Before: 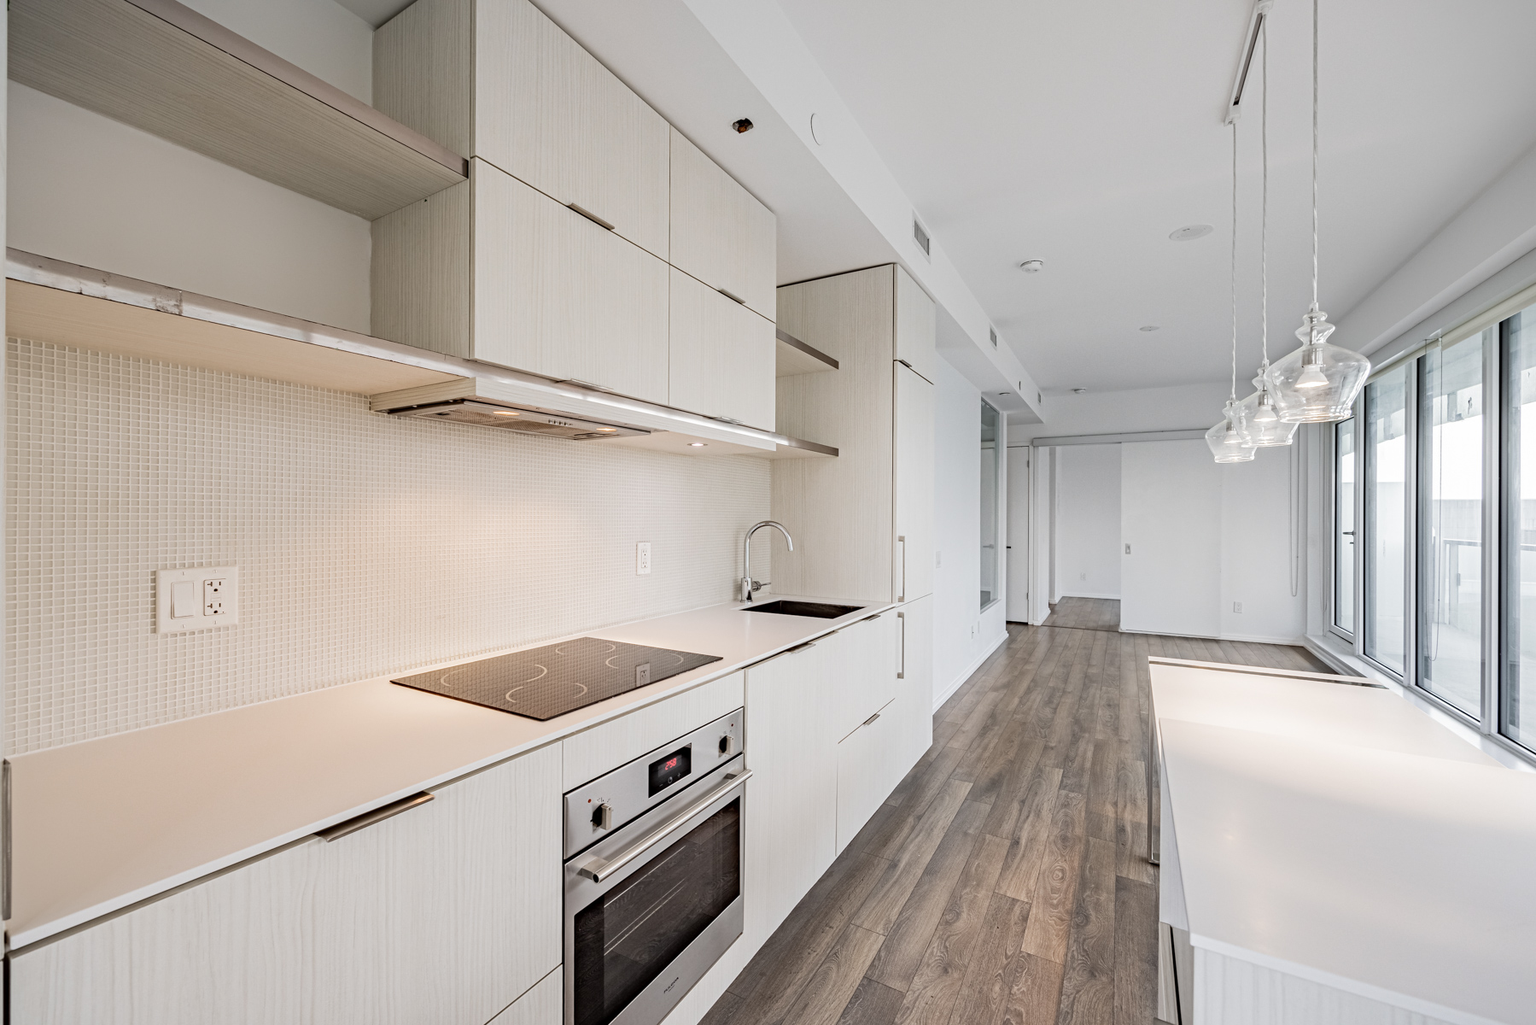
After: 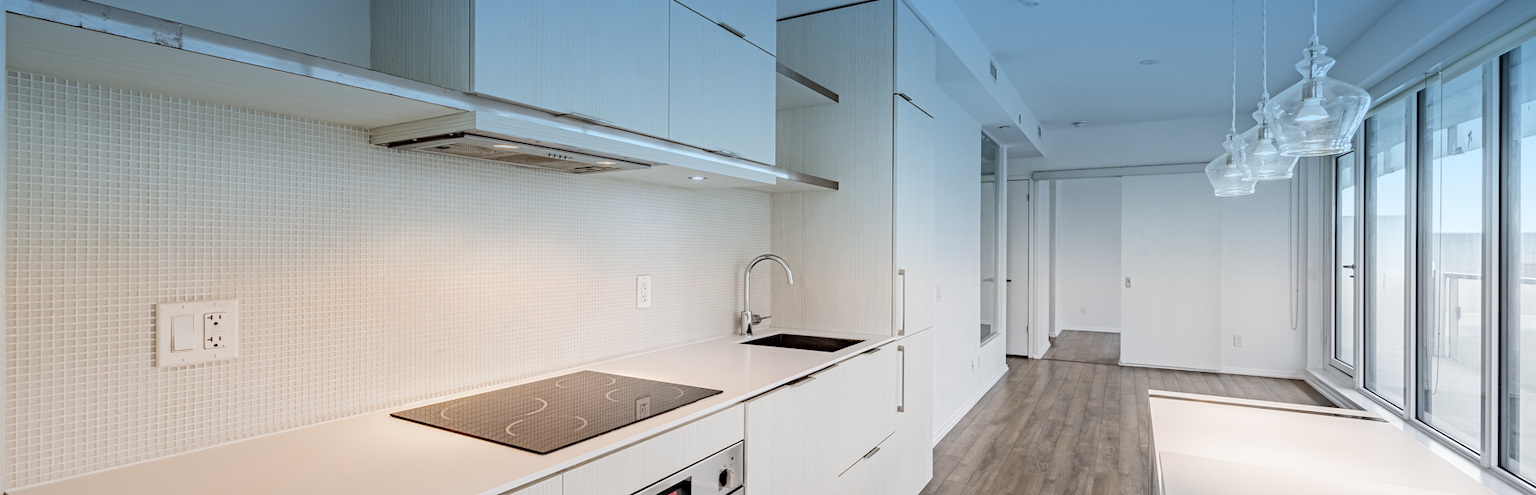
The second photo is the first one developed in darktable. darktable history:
graduated density: density 2.02 EV, hardness 44%, rotation 0.374°, offset 8.21, hue 208.8°, saturation 97%
crop and rotate: top 26.056%, bottom 25.543%
